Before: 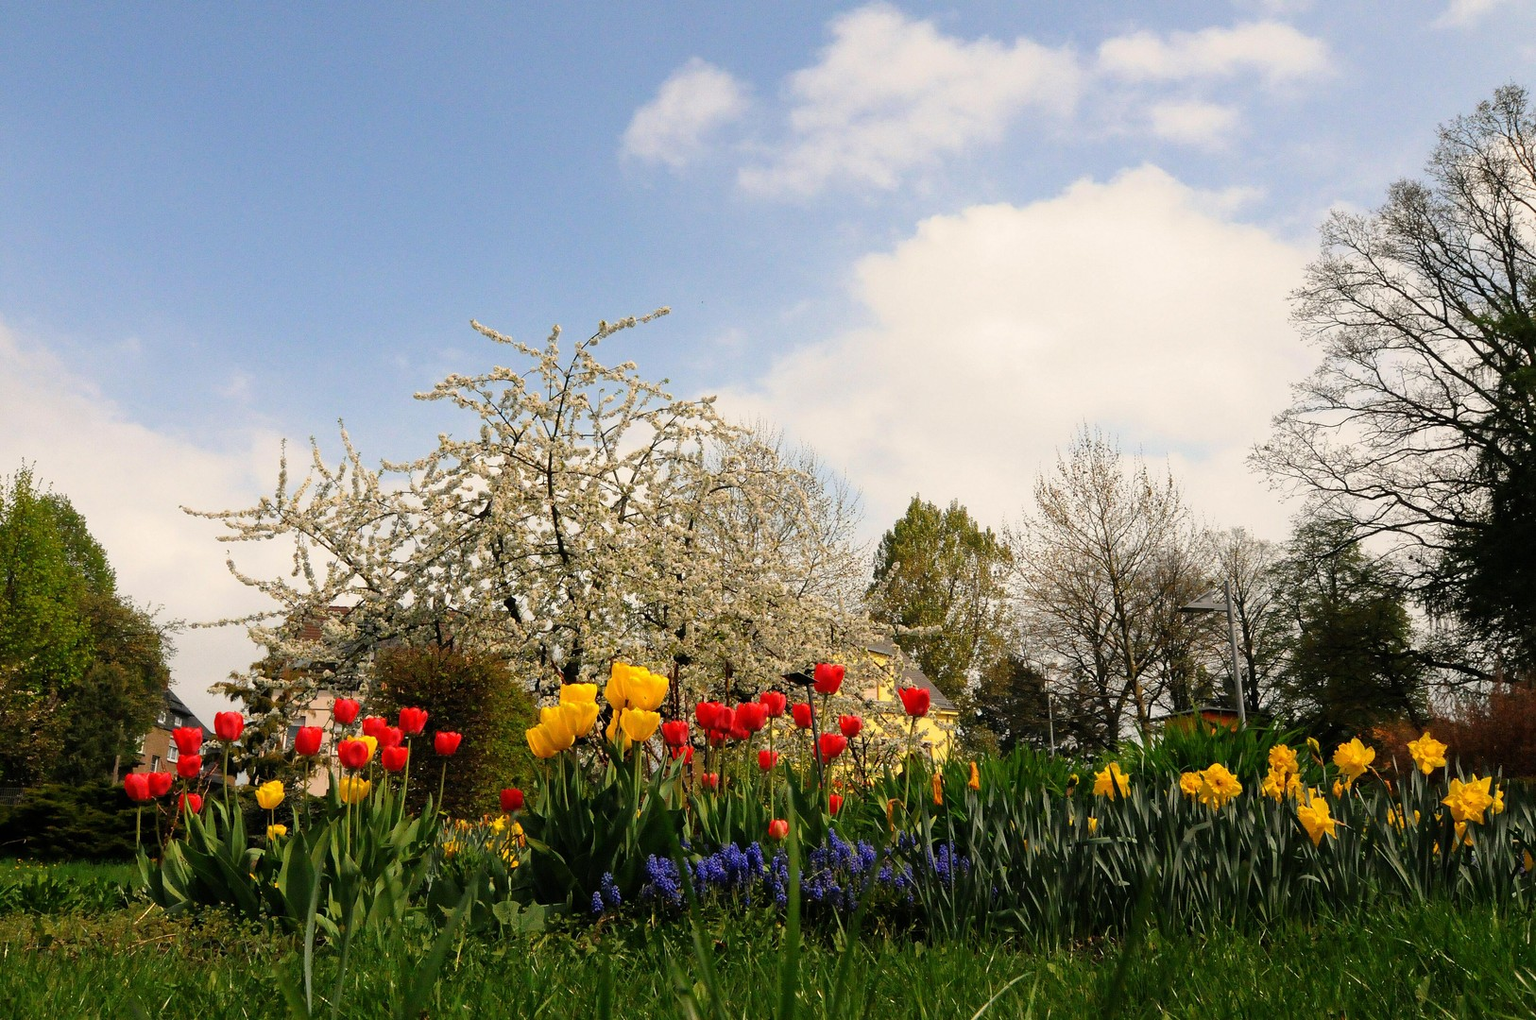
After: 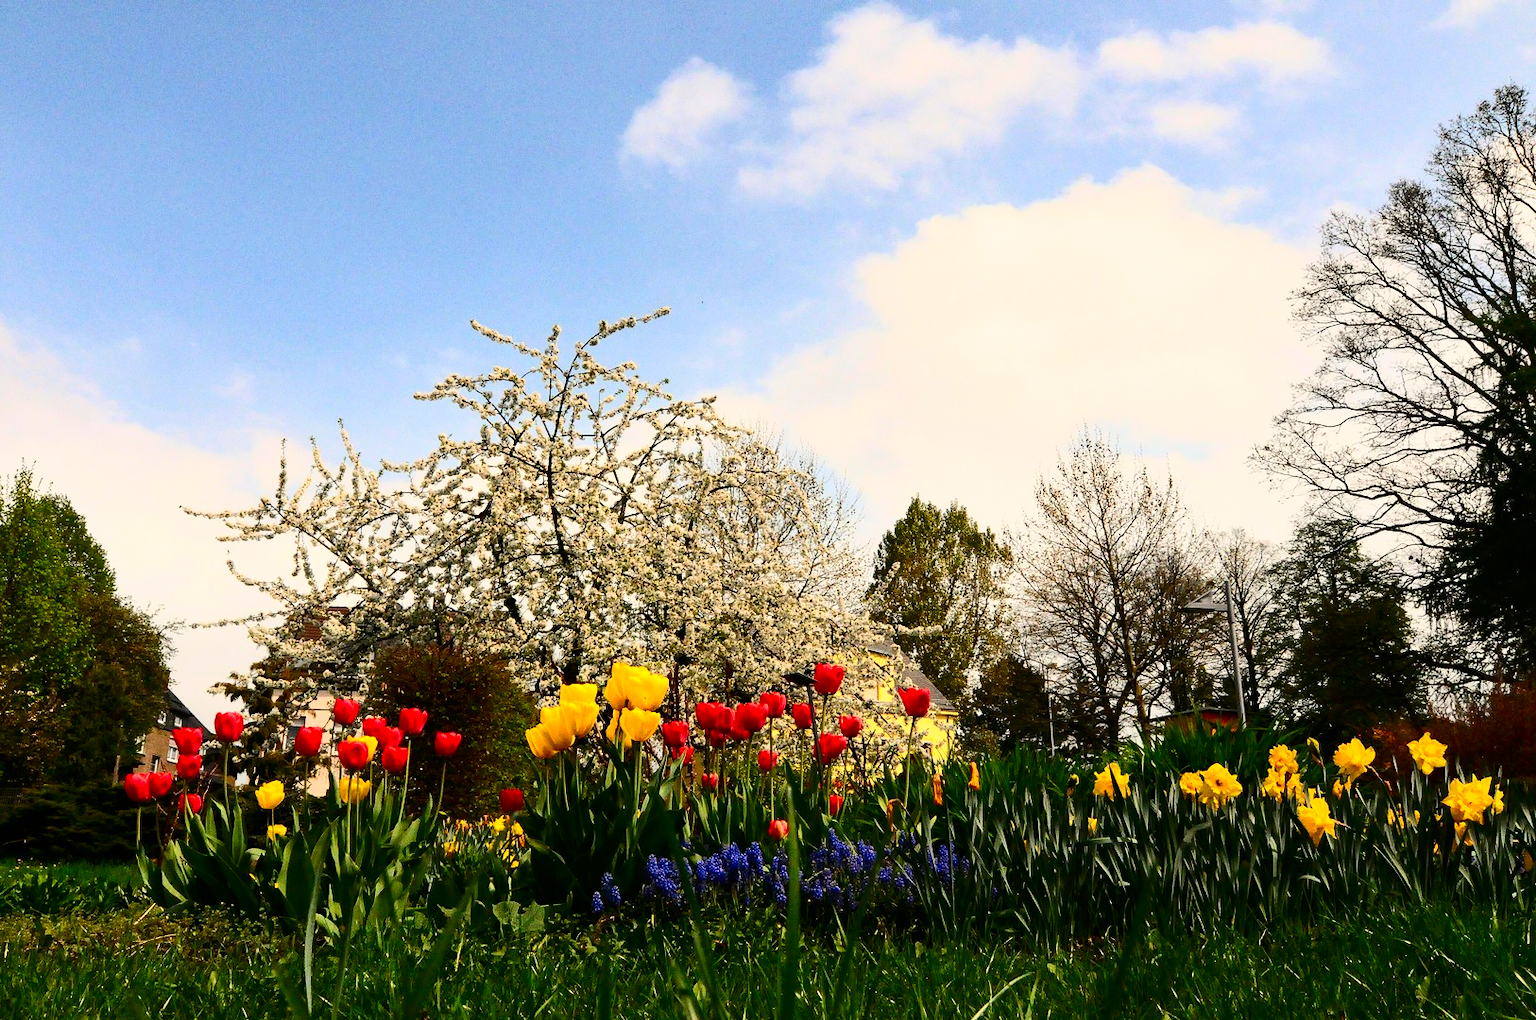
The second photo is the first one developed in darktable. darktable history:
contrast brightness saturation: contrast 0.4, brightness 0.05, saturation 0.25
shadows and highlights: shadows 32.83, highlights -47.7, soften with gaussian
